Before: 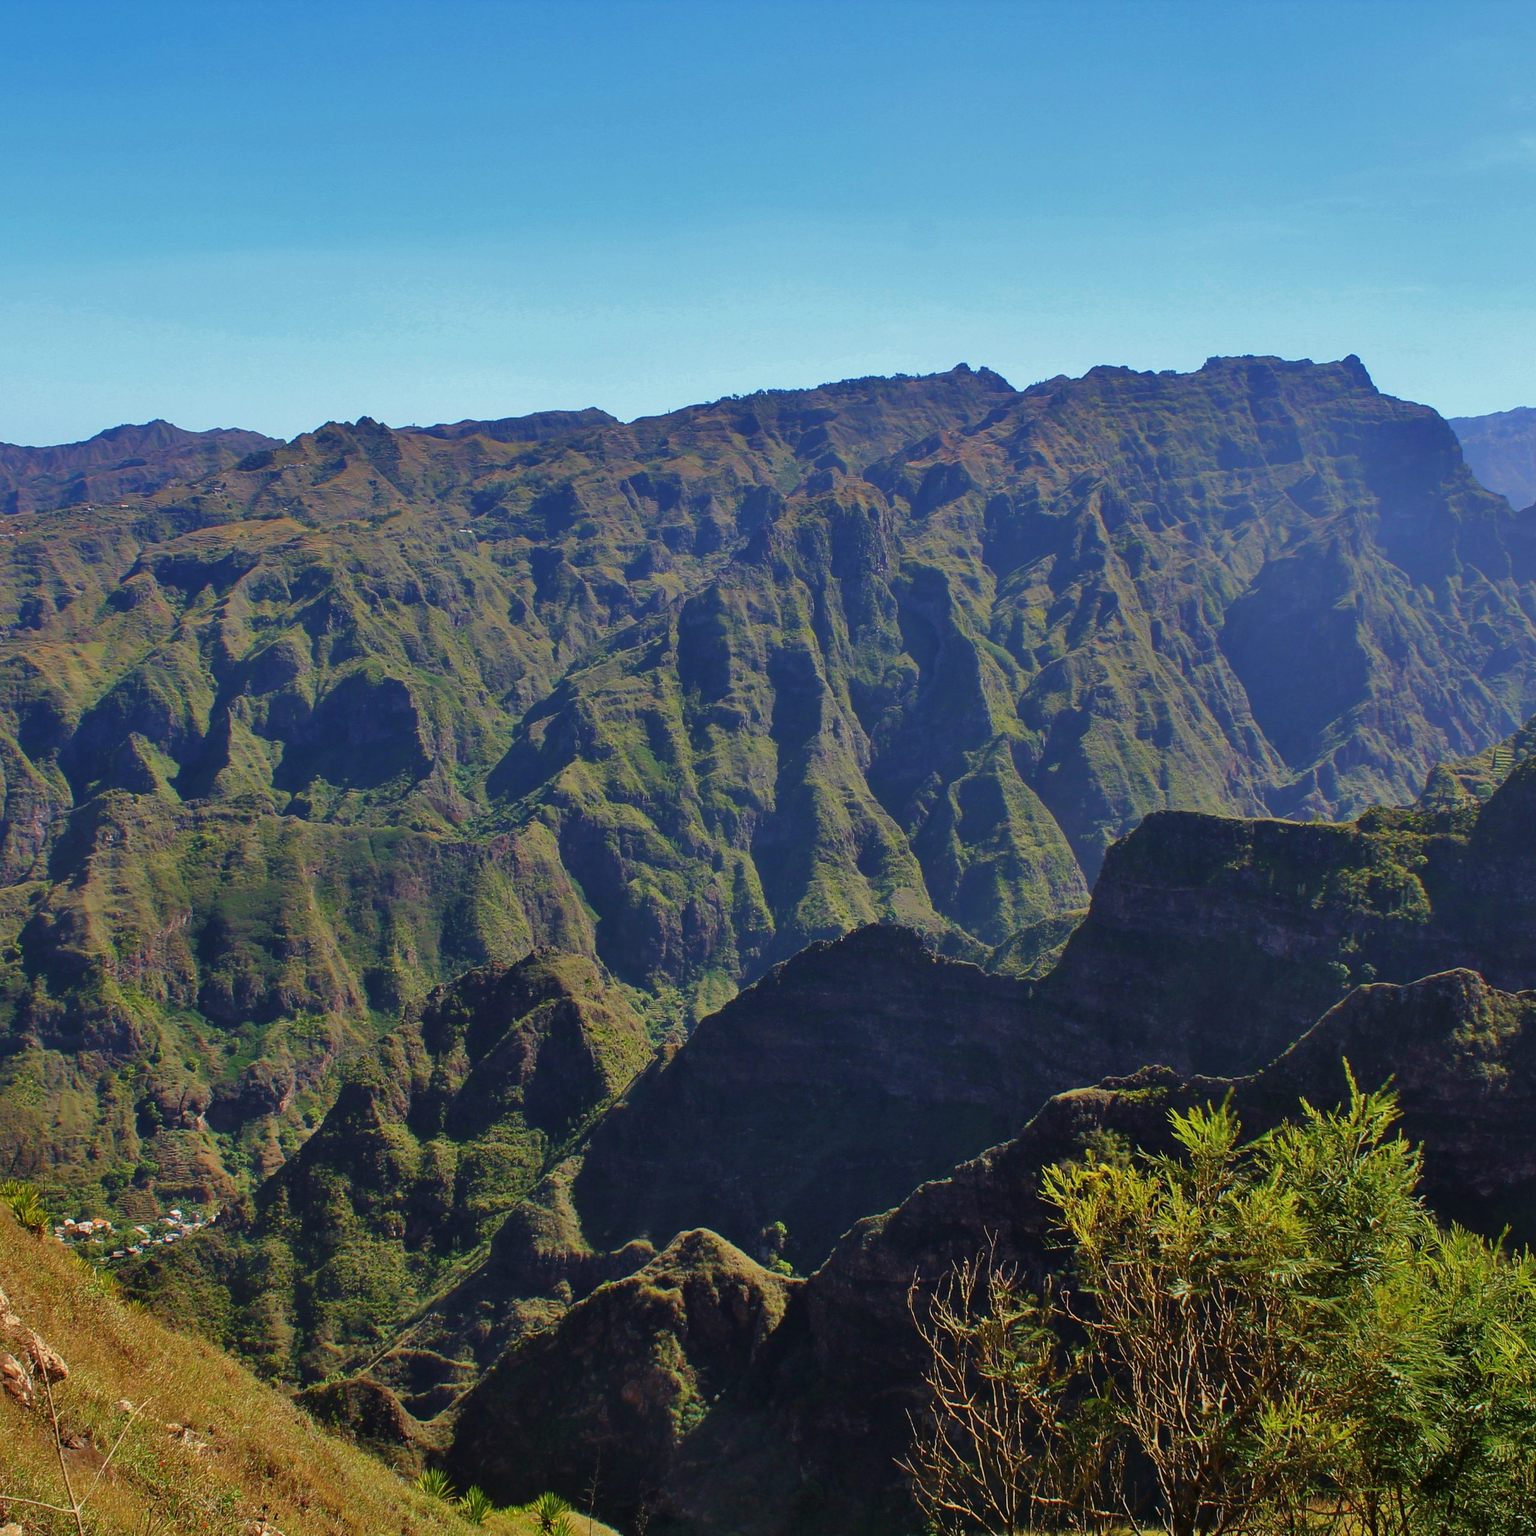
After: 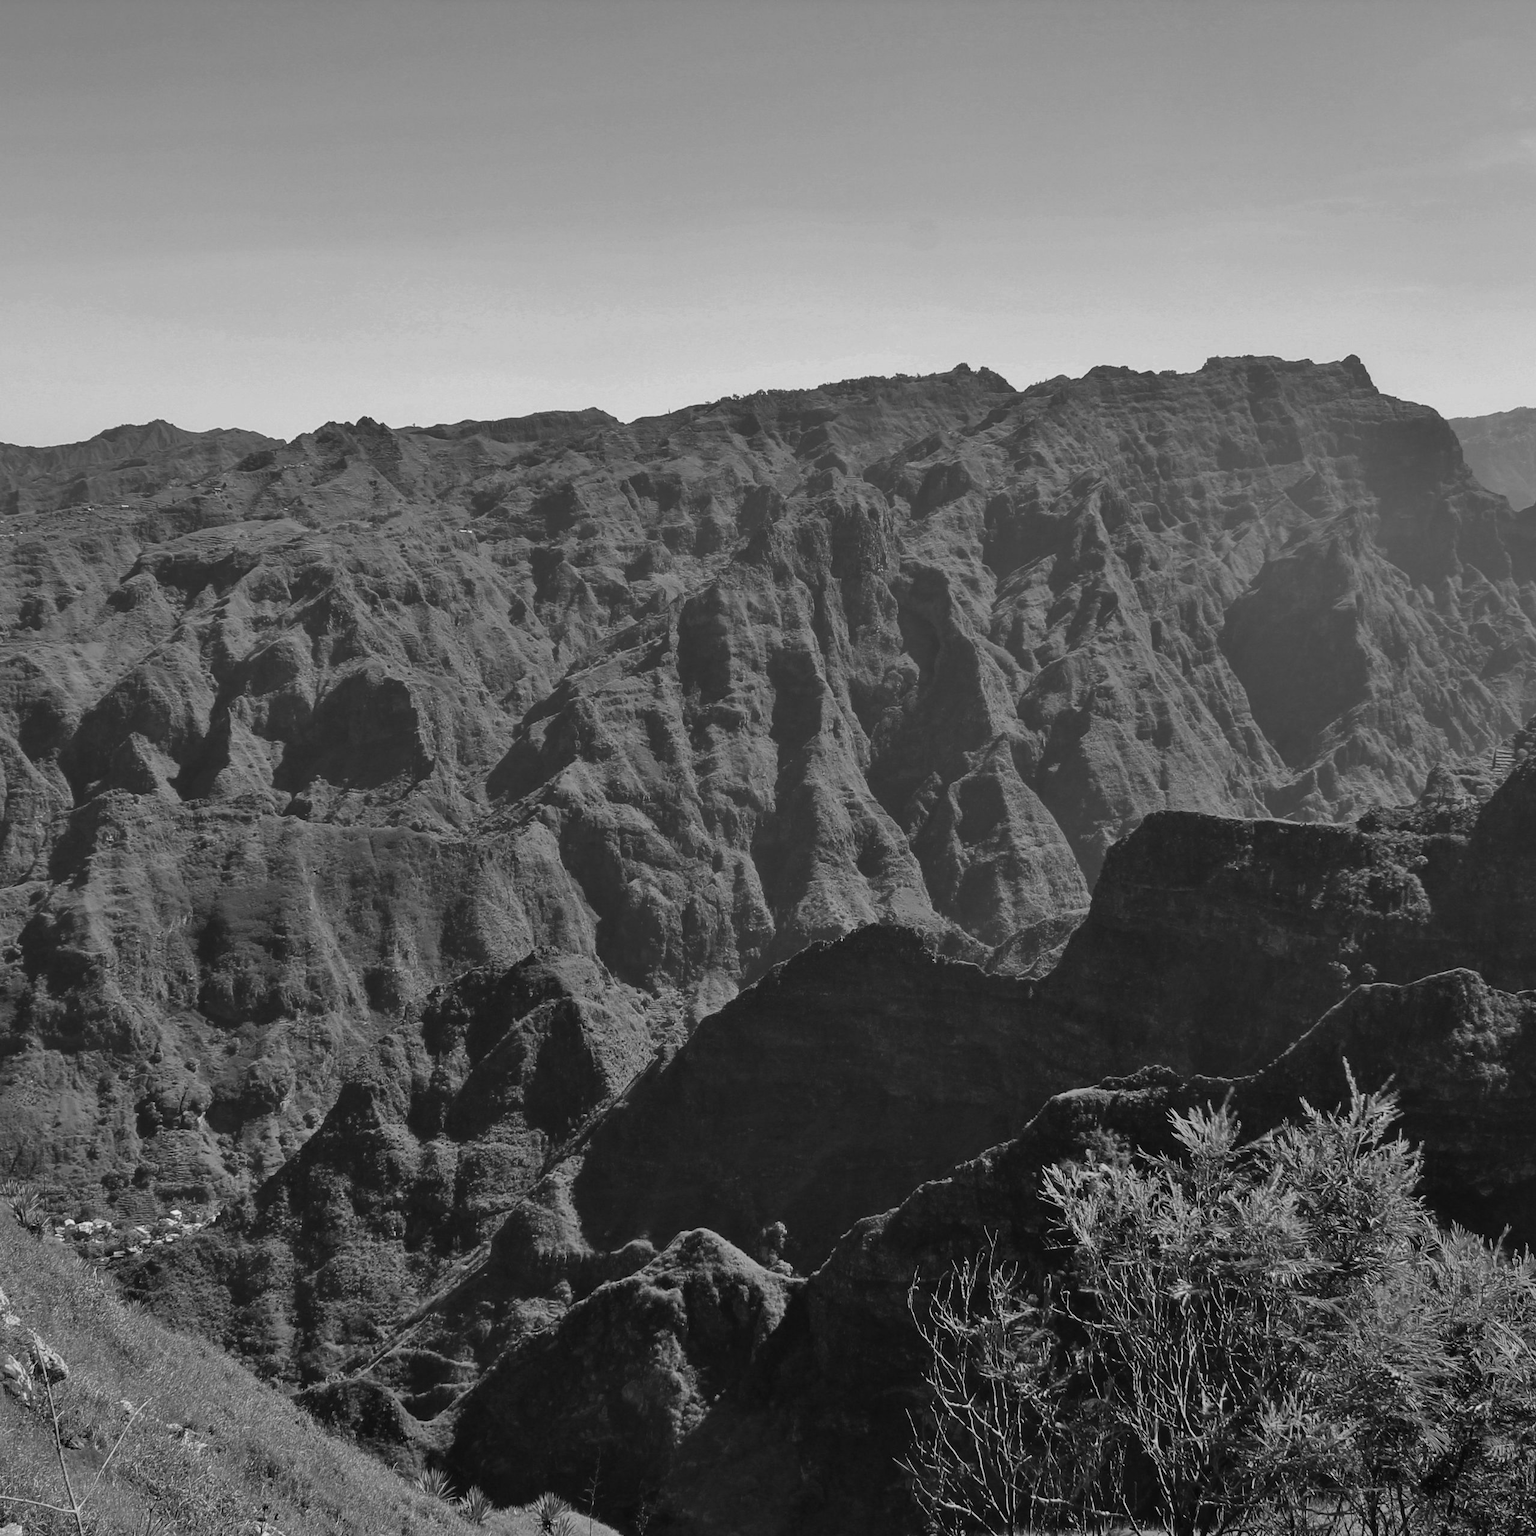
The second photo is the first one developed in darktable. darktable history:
tone equalizer: on, module defaults
monochrome: size 1
